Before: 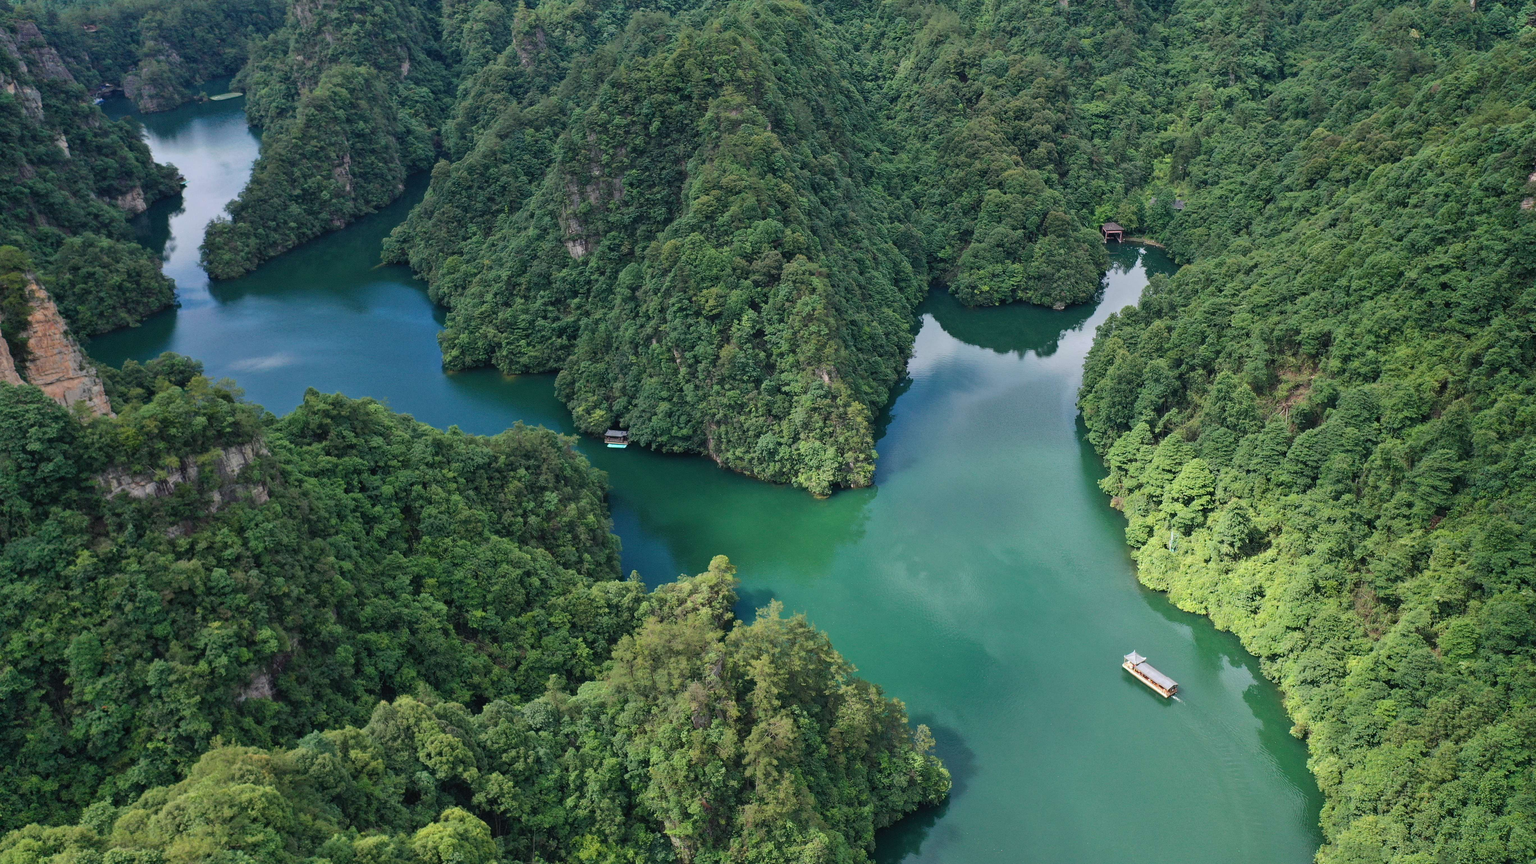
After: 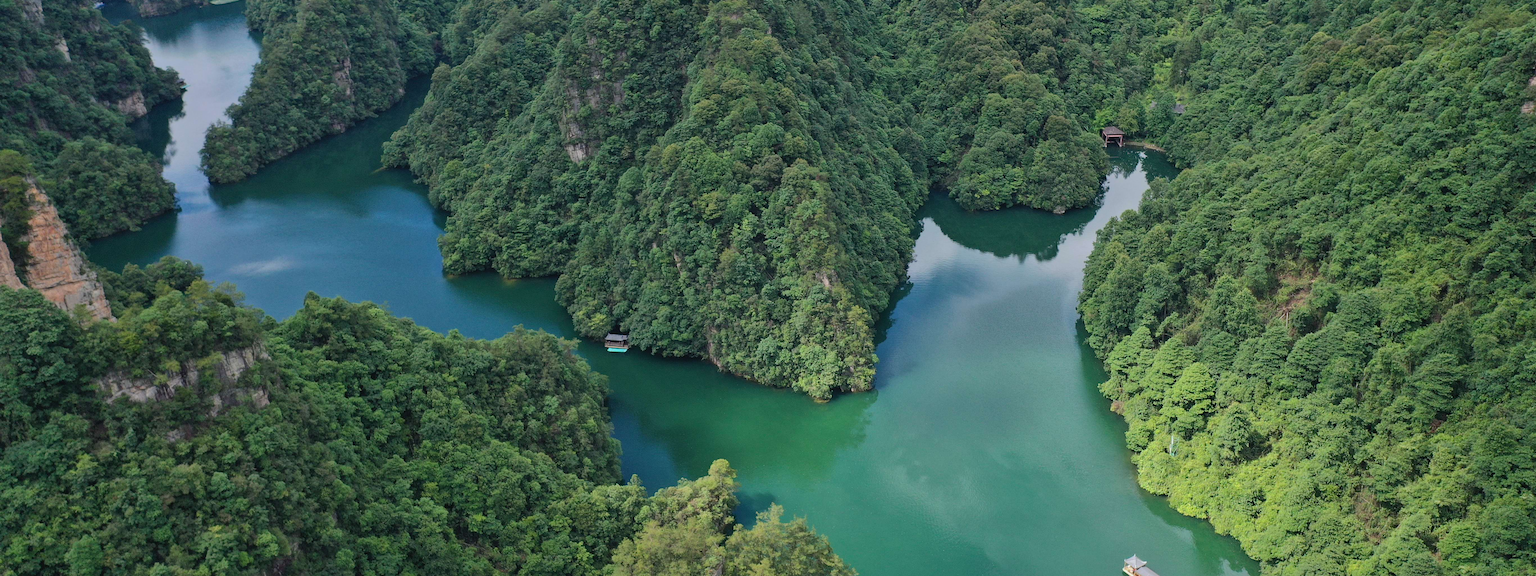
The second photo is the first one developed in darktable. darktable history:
crop: top 11.166%, bottom 22.168%
shadows and highlights: shadows 25, highlights -70
